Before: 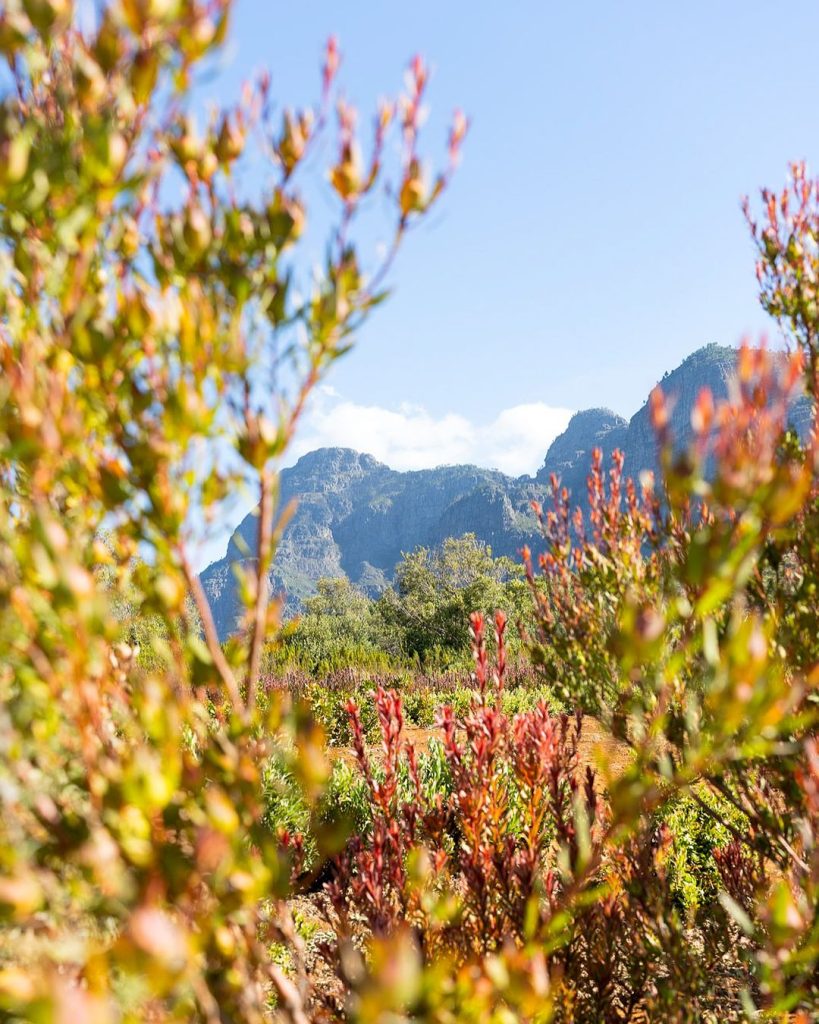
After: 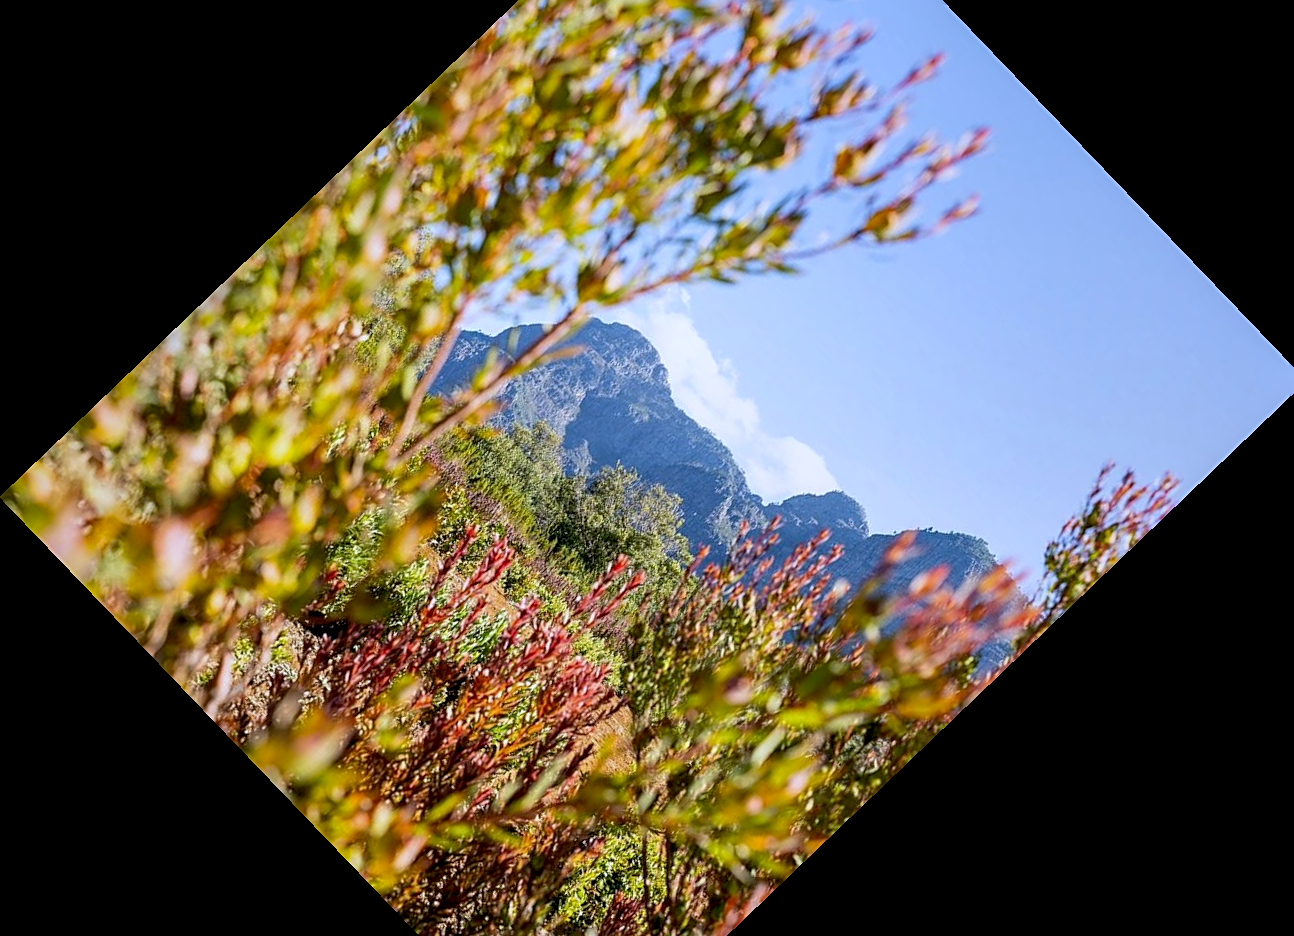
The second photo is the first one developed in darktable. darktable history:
exposure: black level correction 0.006, exposure -0.226 EV, compensate highlight preservation false
sharpen: on, module defaults
white balance: red 0.967, blue 1.119, emerald 0.756
local contrast: on, module defaults
crop and rotate: angle -46.26°, top 16.234%, right 0.912%, bottom 11.704%
rotate and perspective: crop left 0, crop top 0
